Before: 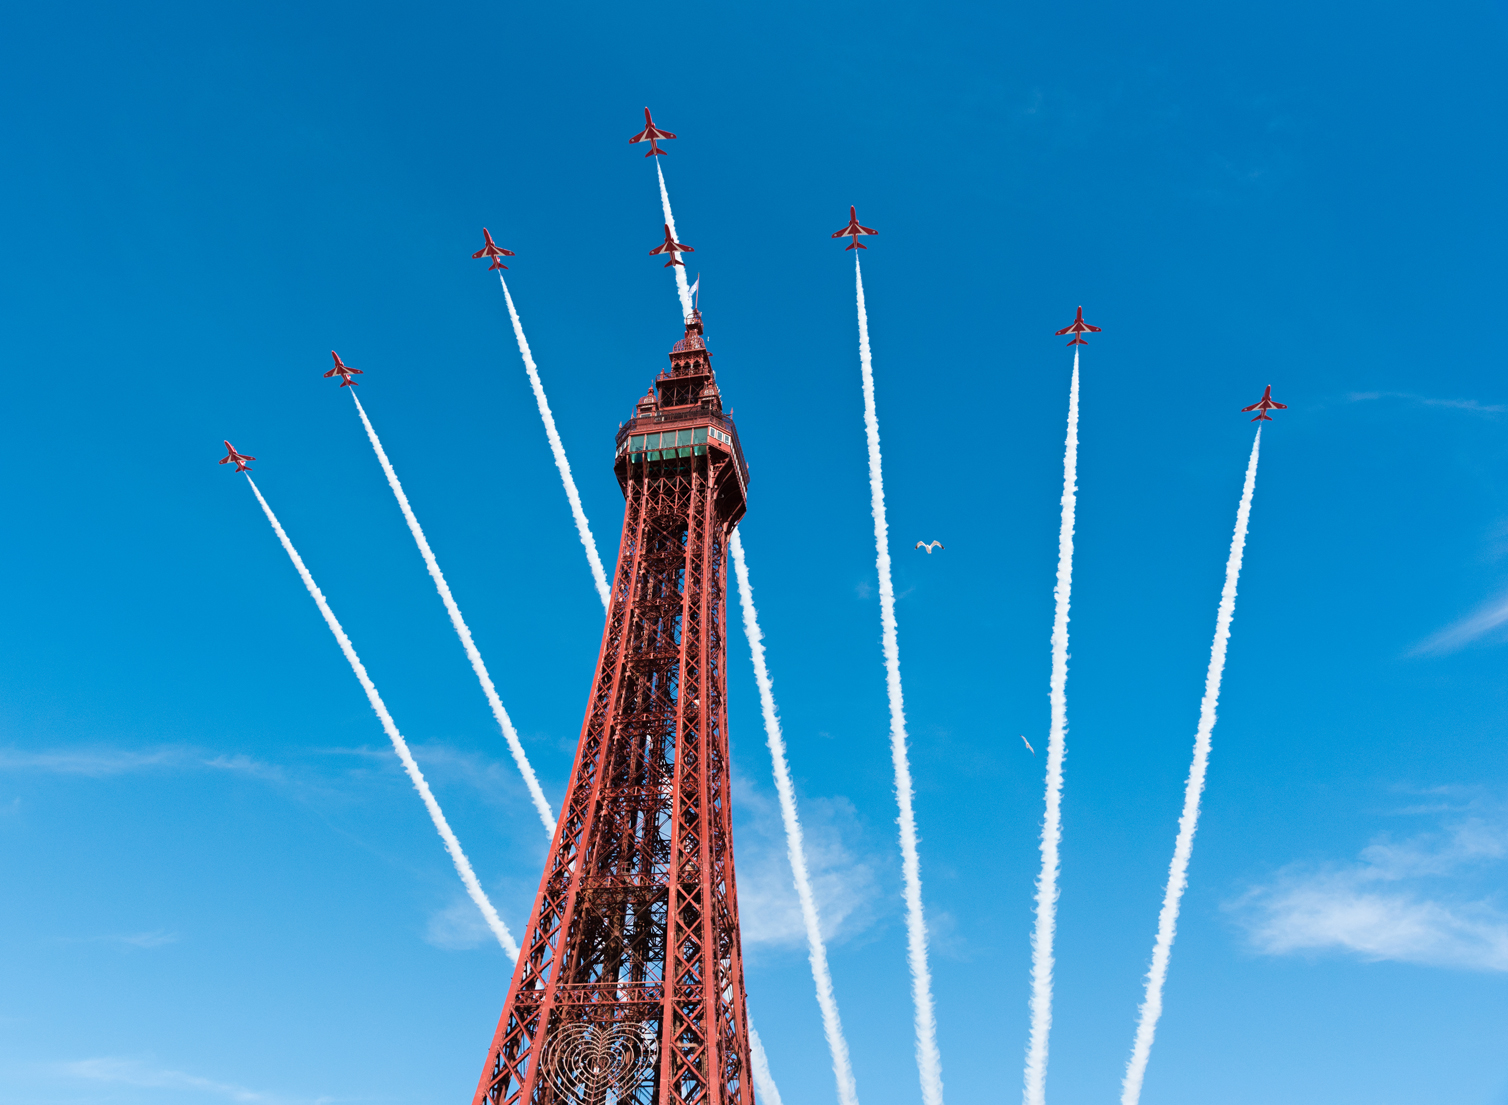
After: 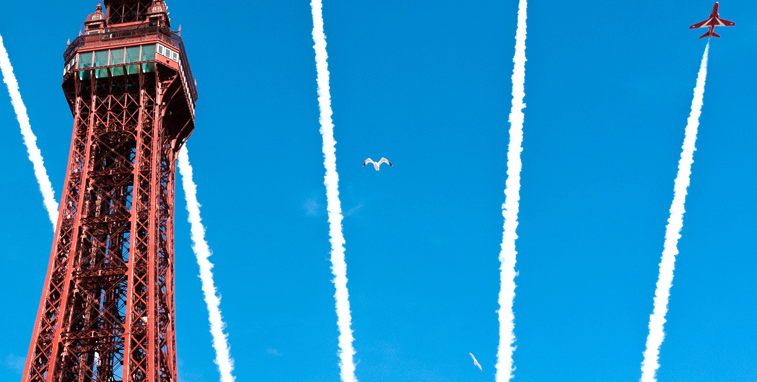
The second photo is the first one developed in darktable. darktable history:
tone equalizer: -8 EV -0.417 EV, -7 EV -0.389 EV, -6 EV -0.333 EV, -5 EV -0.222 EV, -3 EV 0.222 EV, -2 EV 0.333 EV, -1 EV 0.389 EV, +0 EV 0.417 EV, edges refinement/feathering 500, mask exposure compensation -1.57 EV, preserve details no
crop: left 36.607%, top 34.735%, right 13.146%, bottom 30.611%
